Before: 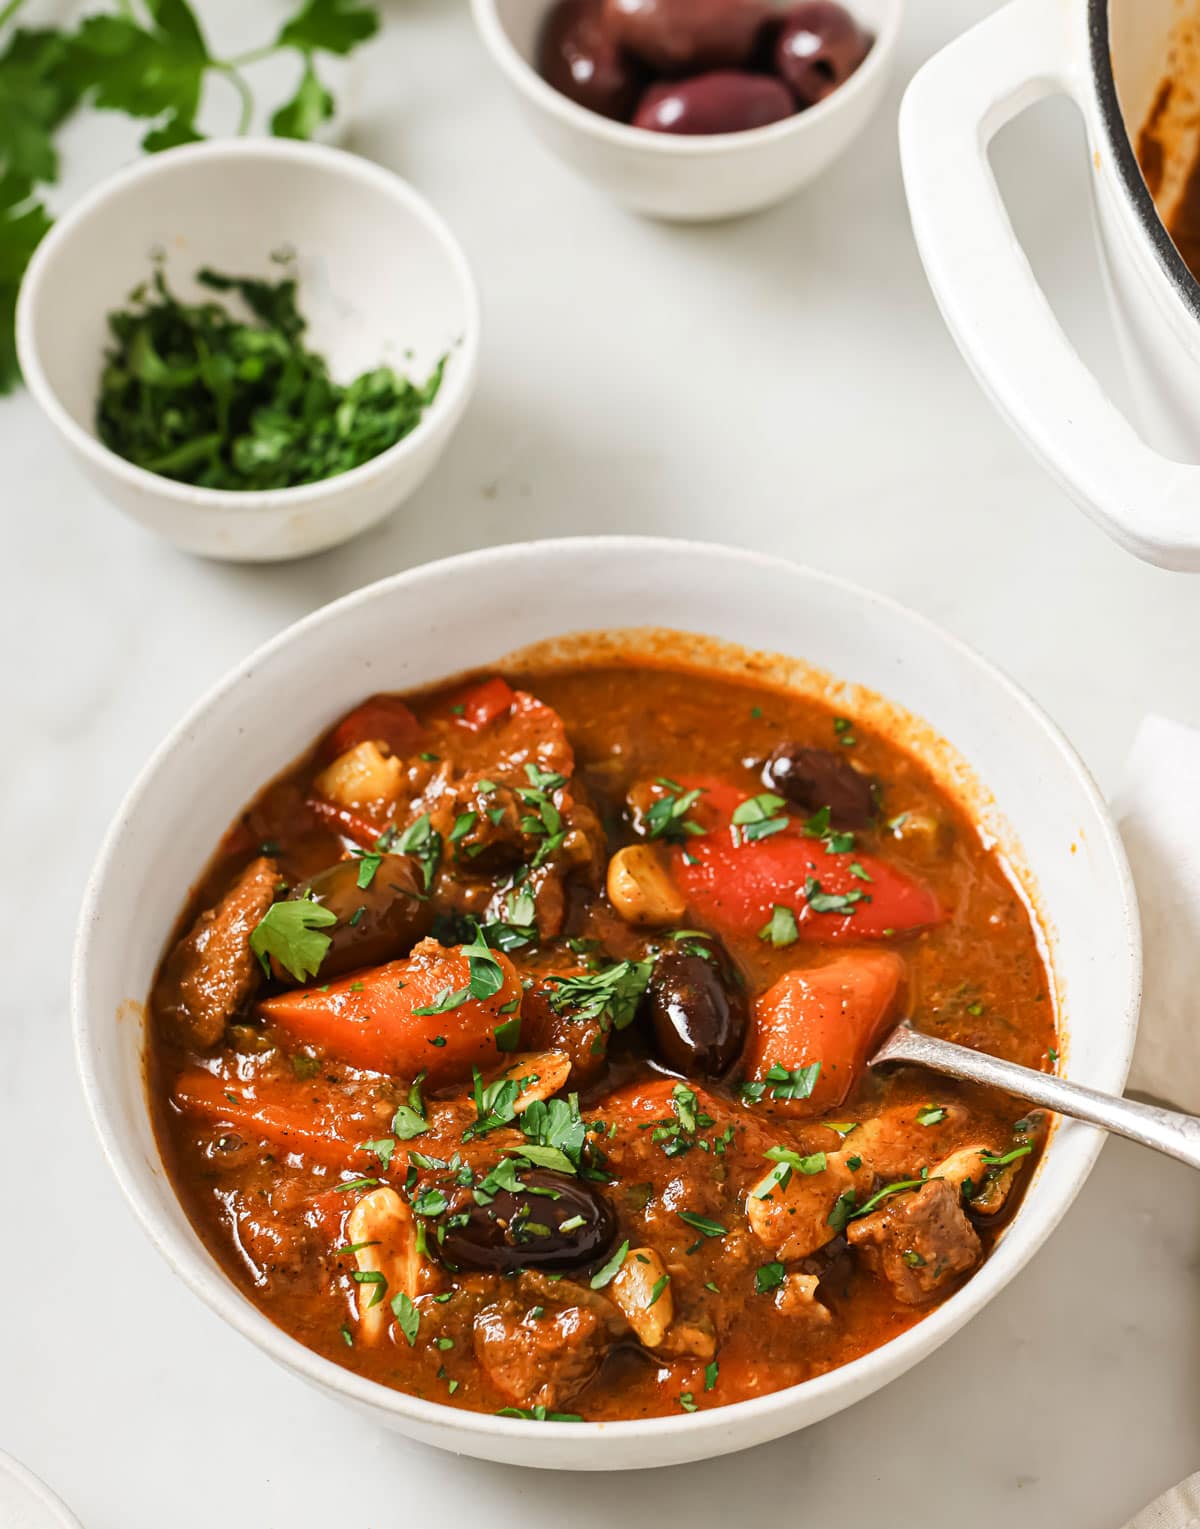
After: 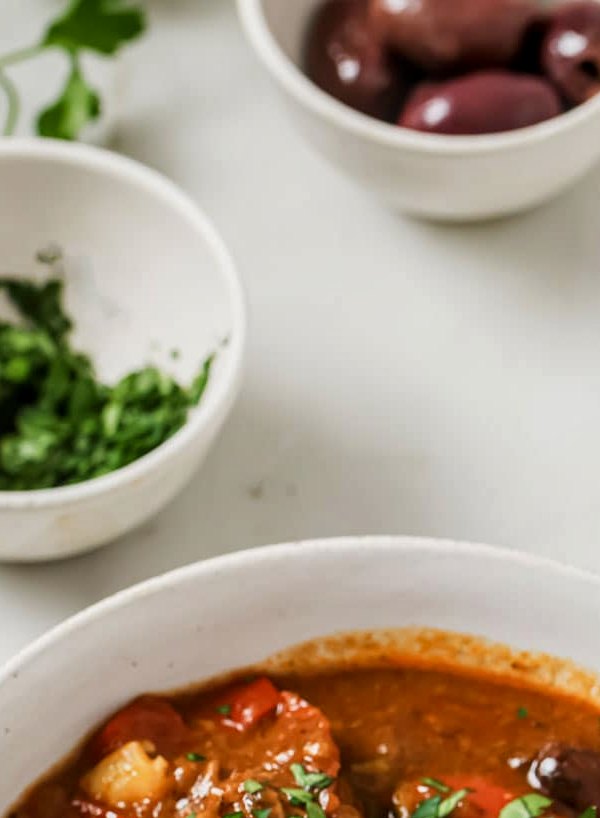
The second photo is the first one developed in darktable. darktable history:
local contrast: on, module defaults
crop: left 19.556%, right 30.401%, bottom 46.458%
exposure: exposure -0.21 EV, compensate highlight preservation false
